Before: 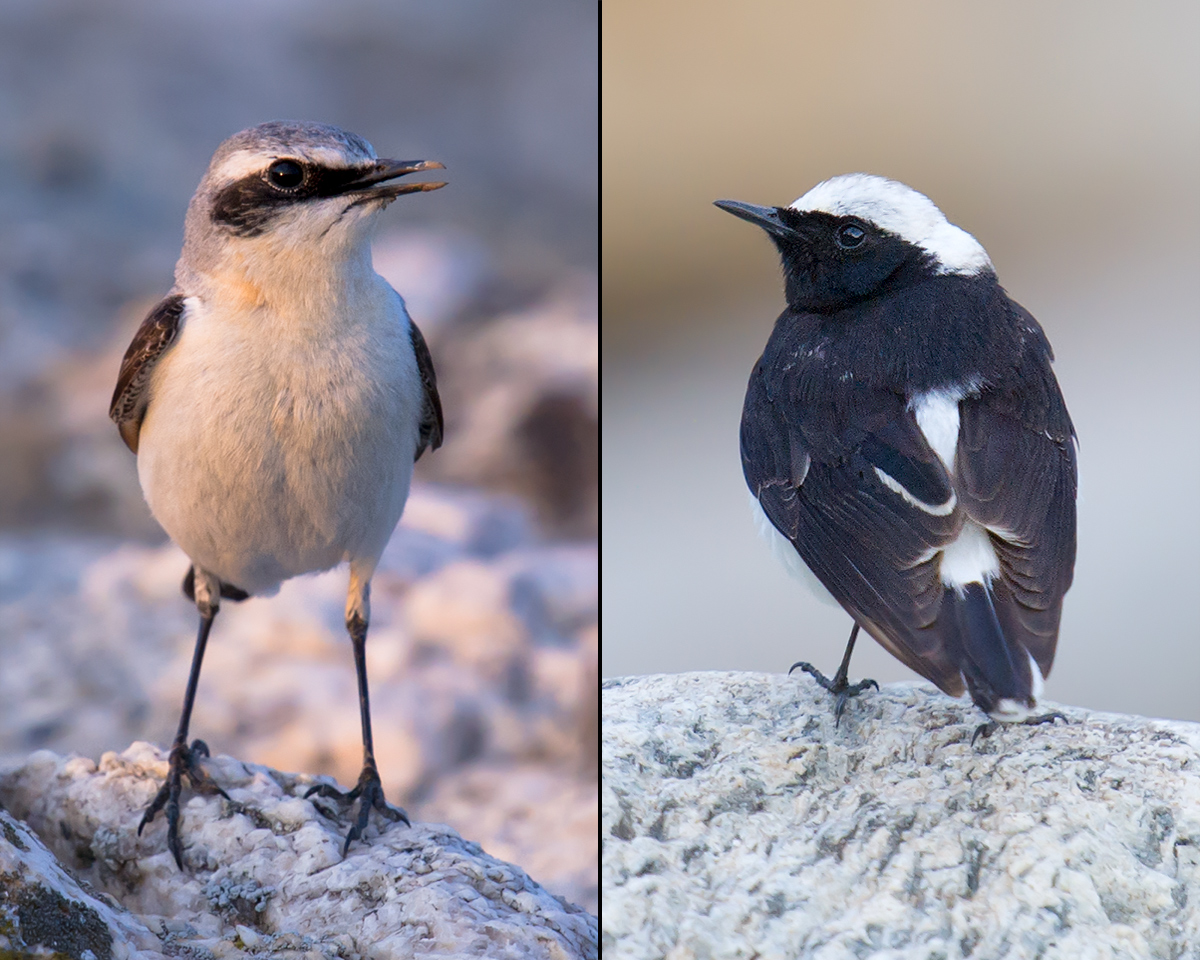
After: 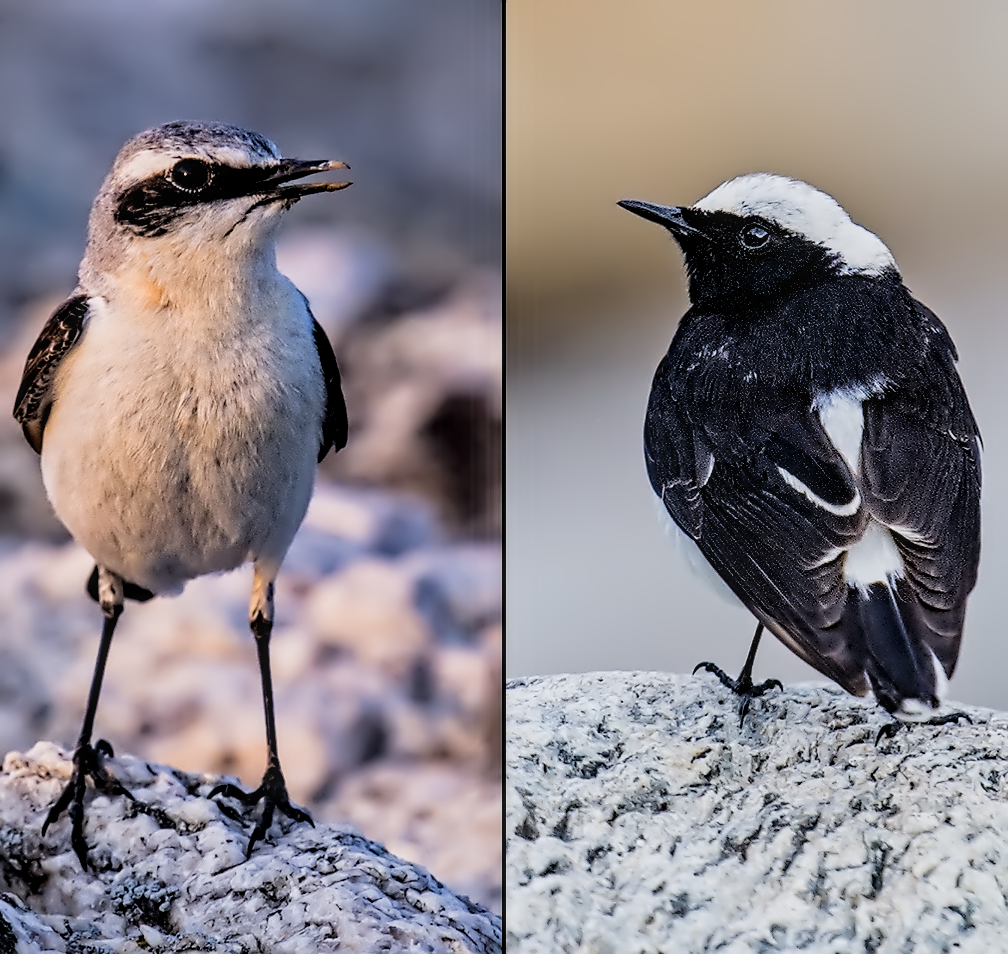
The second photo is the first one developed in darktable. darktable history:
sharpen: radius 1
contrast equalizer: octaves 7, y [[0.5, 0.542, 0.583, 0.625, 0.667, 0.708], [0.5 ×6], [0.5 ×6], [0, 0.033, 0.067, 0.1, 0.133, 0.167], [0, 0.05, 0.1, 0.15, 0.2, 0.25]]
crop: left 8.026%, right 7.374%
local contrast: on, module defaults
haze removal: compatibility mode true, adaptive false
white balance: emerald 1
filmic rgb: black relative exposure -5 EV, hardness 2.88, contrast 1.3, highlights saturation mix -30%
